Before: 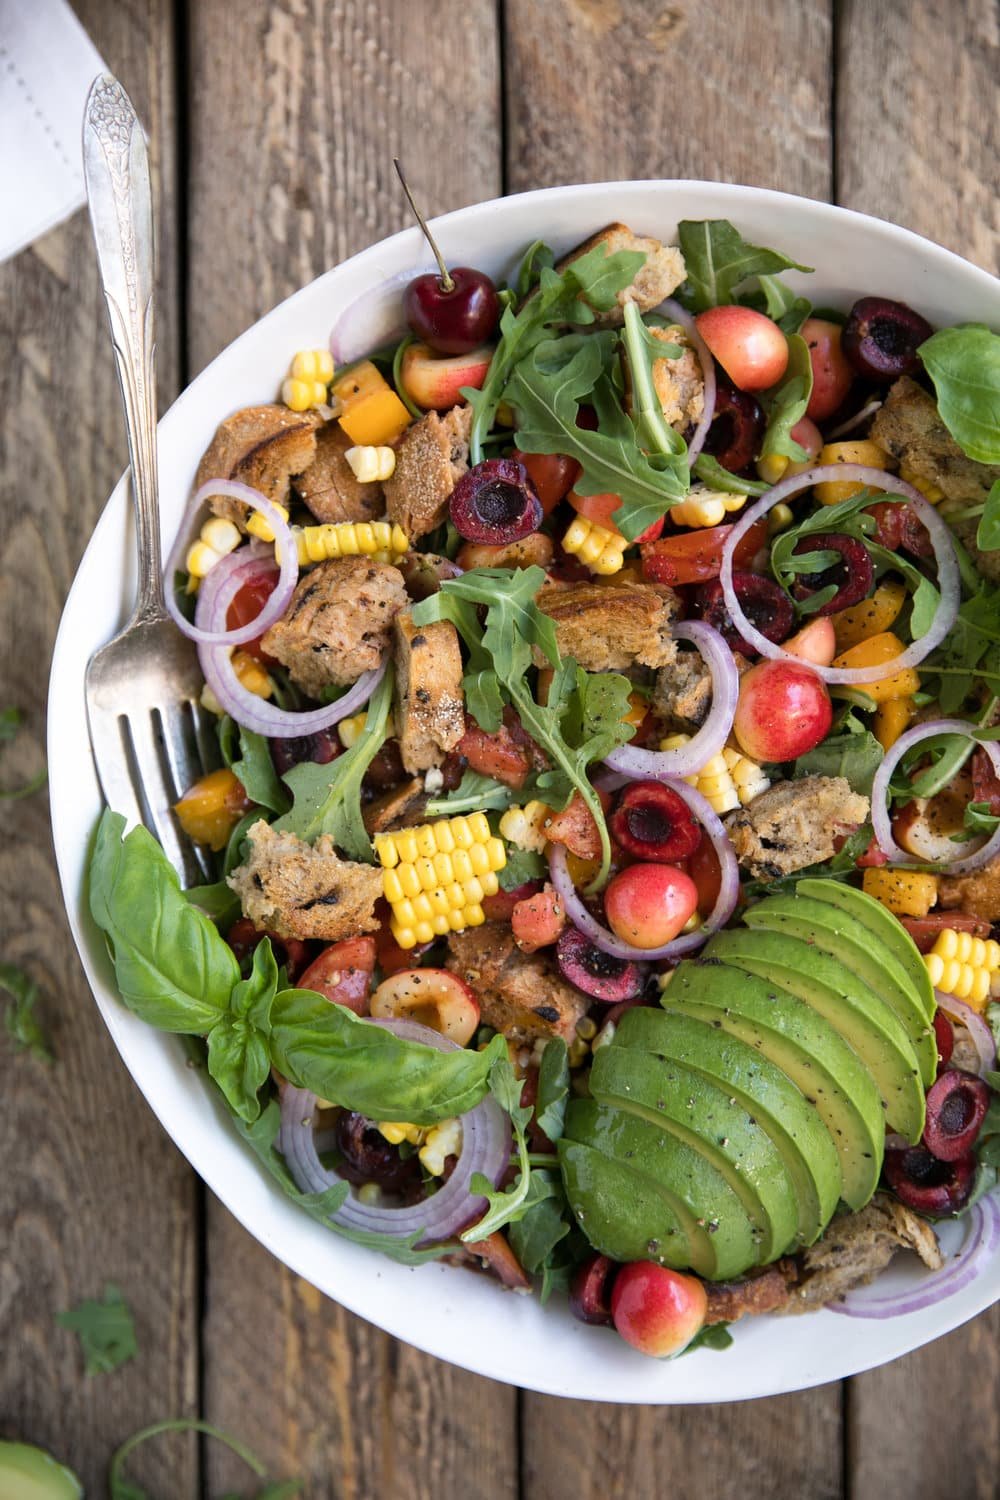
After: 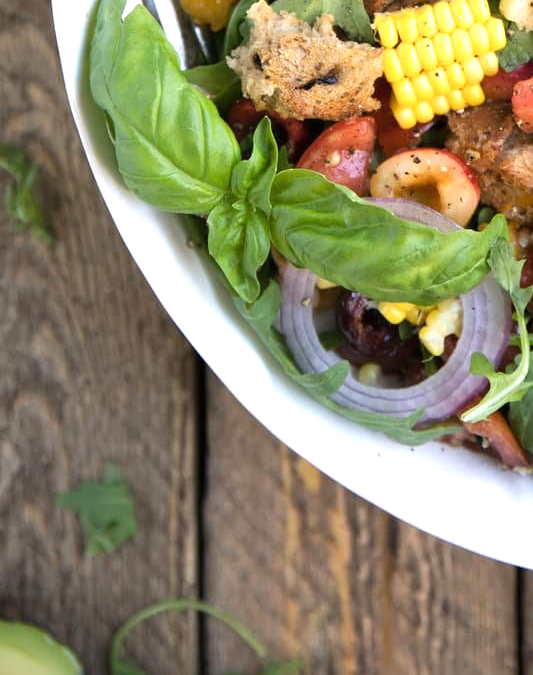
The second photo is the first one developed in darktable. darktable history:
exposure: black level correction 0, exposure 0.5 EV, compensate exposure bias true, compensate highlight preservation false
crop and rotate: top 54.778%, right 46.61%, bottom 0.159%
